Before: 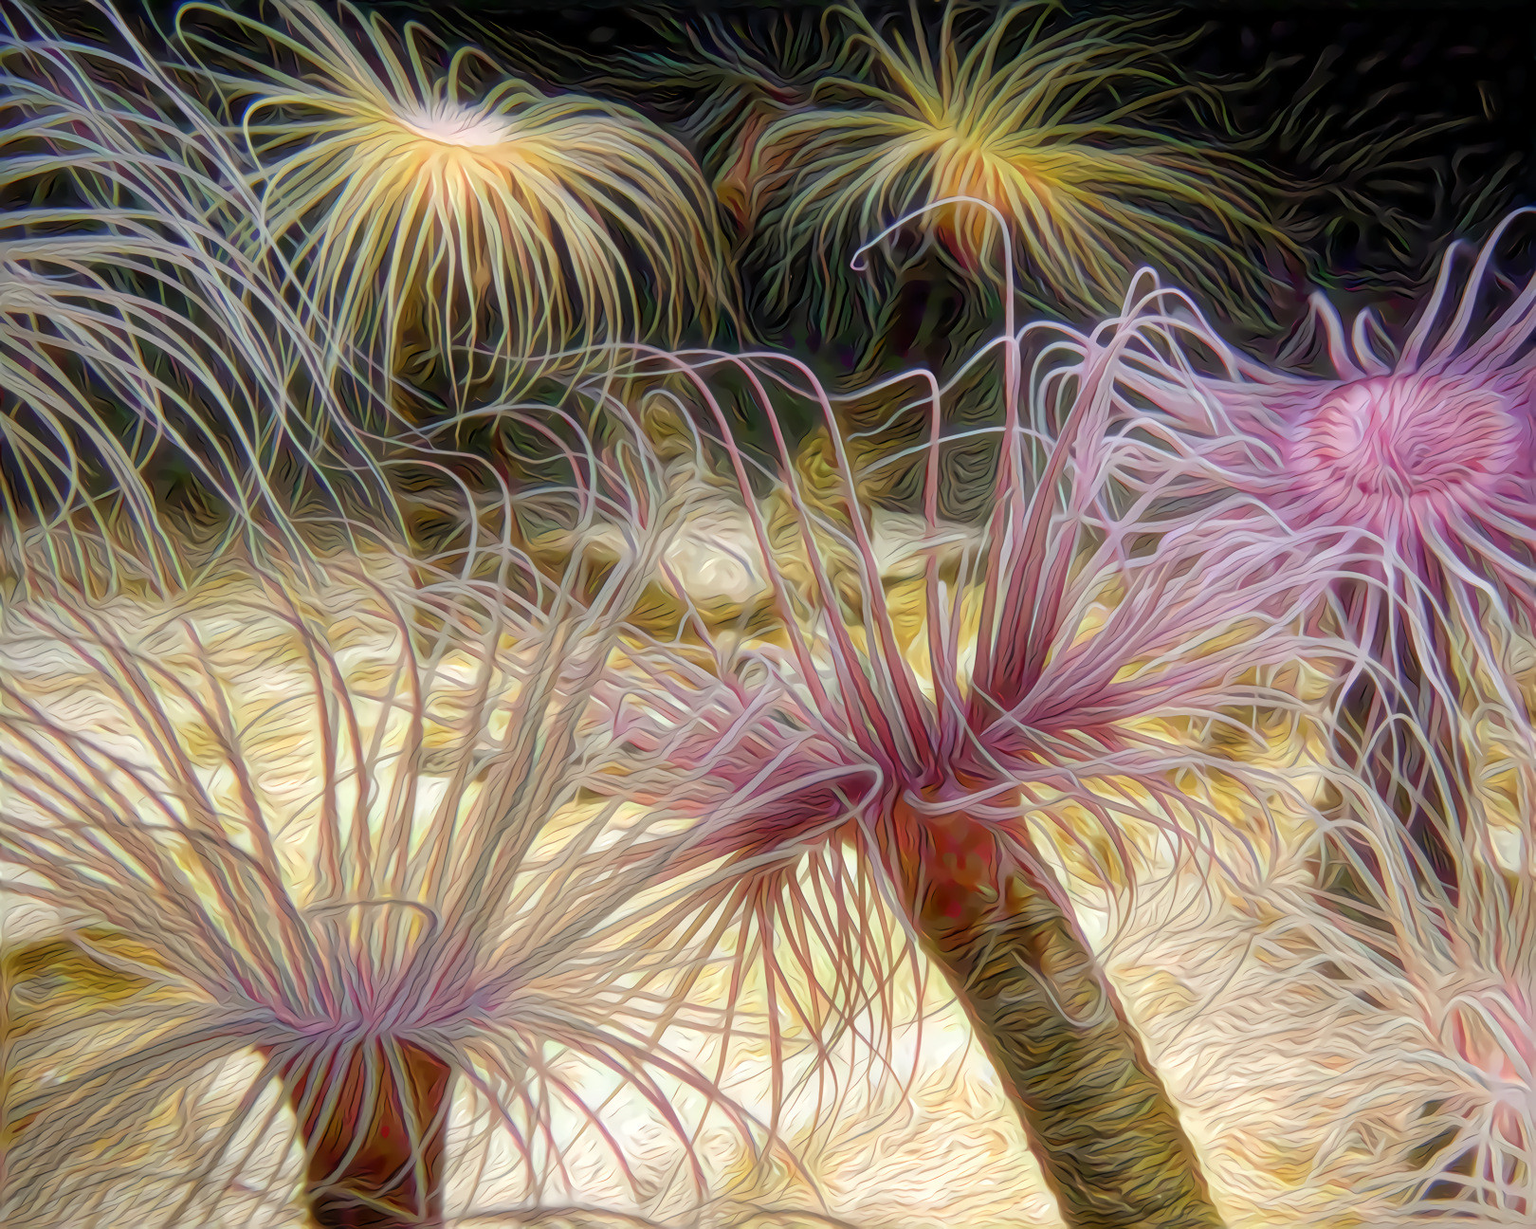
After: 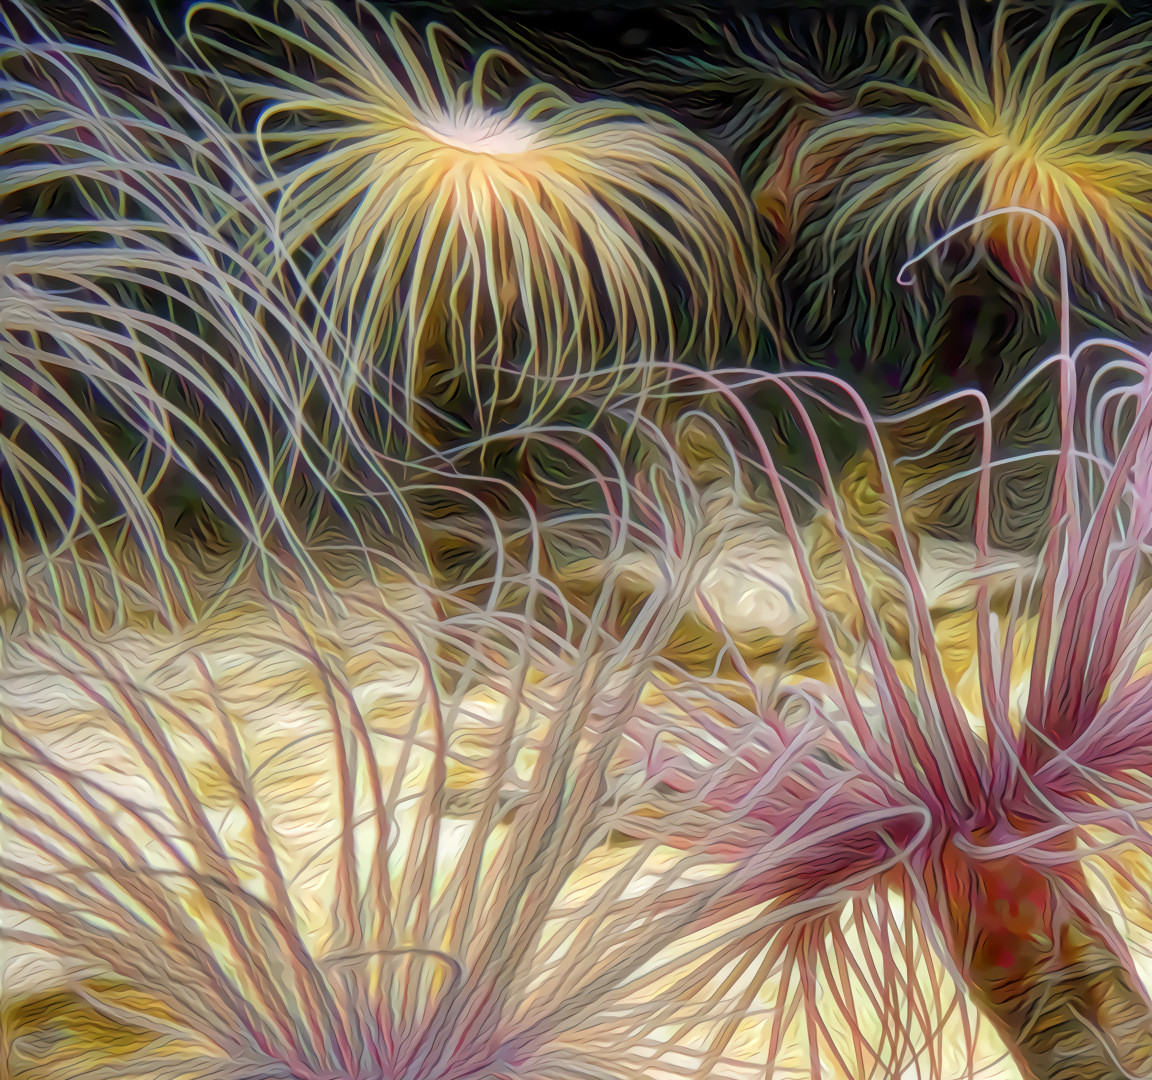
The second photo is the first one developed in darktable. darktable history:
bloom: size 3%, threshold 100%, strength 0%
crop: right 28.885%, bottom 16.626%
